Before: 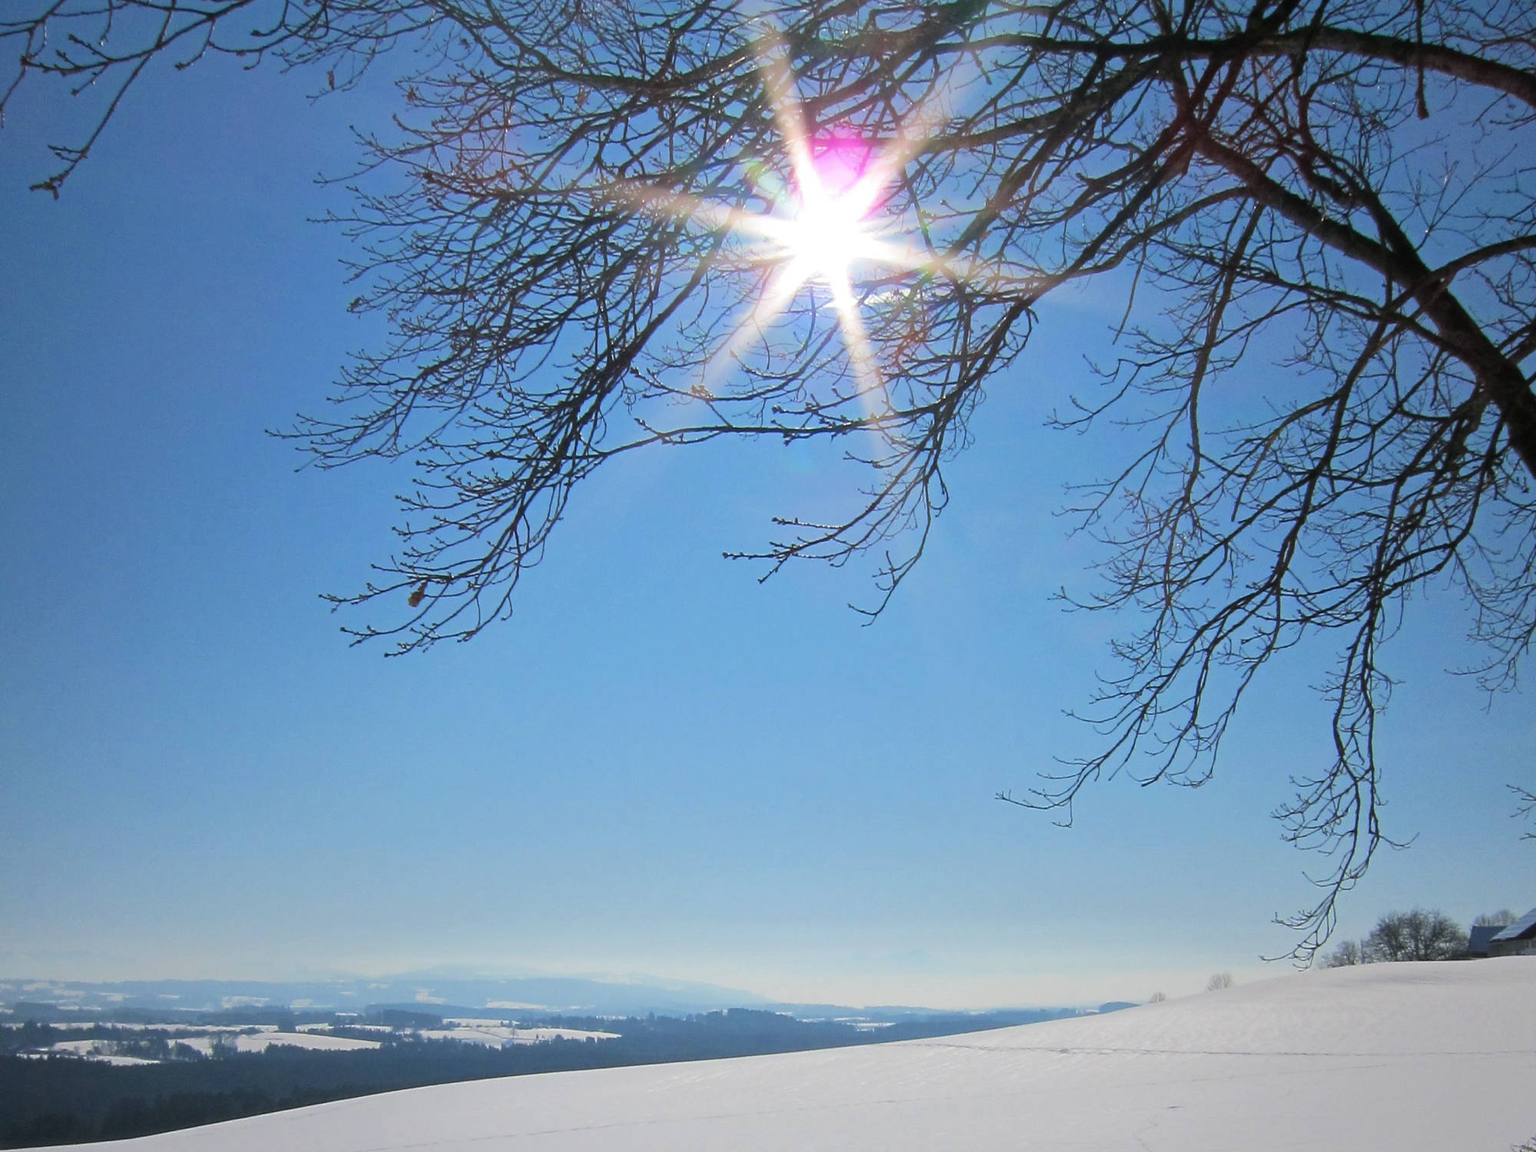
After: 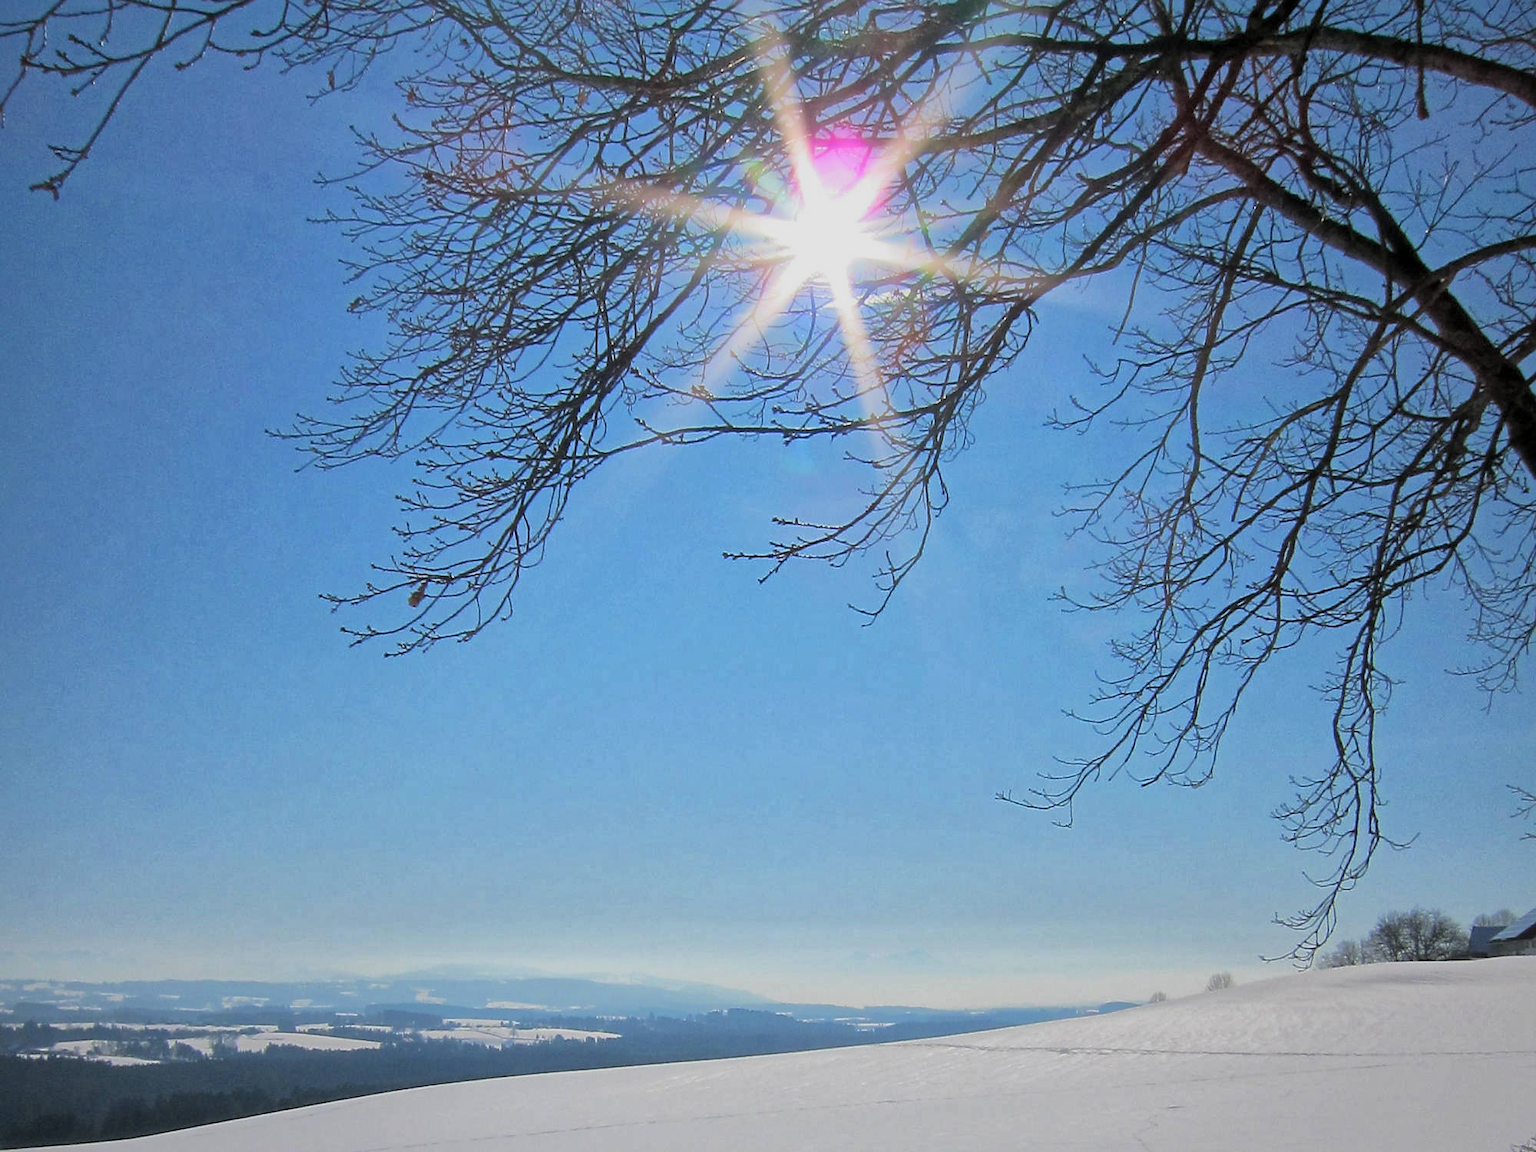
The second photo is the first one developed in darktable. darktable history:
global tonemap: drago (1, 100), detail 1
levels: levels [0.016, 0.484, 0.953]
sharpen: radius 1.458, amount 0.398, threshold 1.271
